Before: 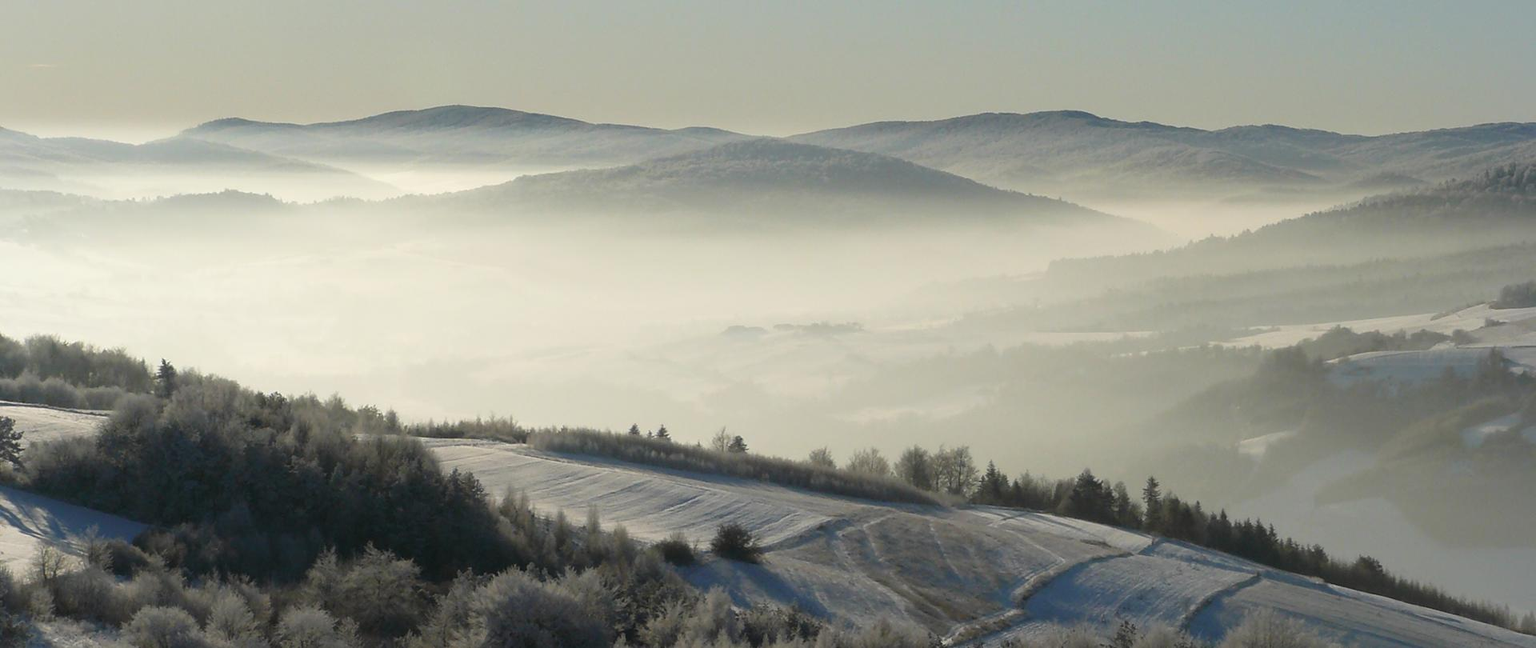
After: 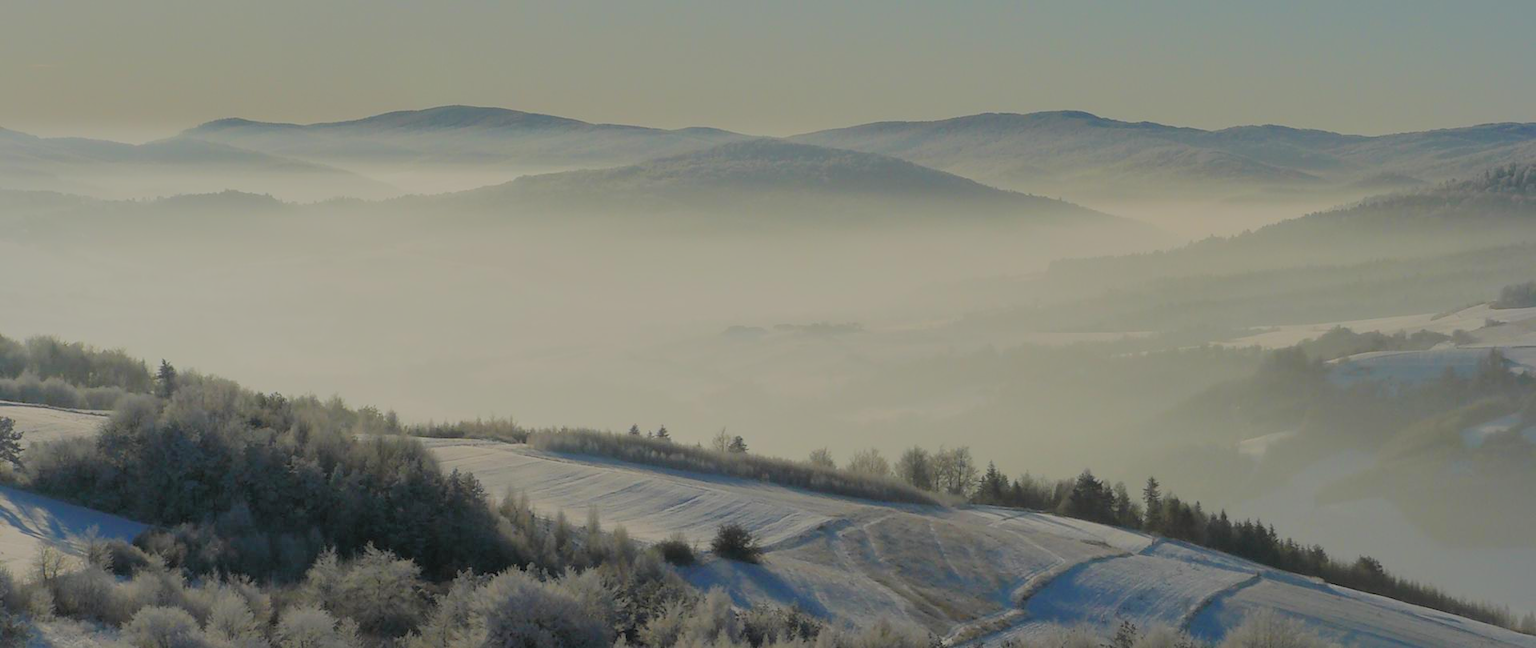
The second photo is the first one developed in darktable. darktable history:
filmic rgb: white relative exposure 8 EV, threshold 3 EV, hardness 2.44, latitude 10.07%, contrast 0.72, highlights saturation mix 10%, shadows ↔ highlights balance 1.38%, color science v4 (2020), enable highlight reconstruction true
shadows and highlights: on, module defaults
